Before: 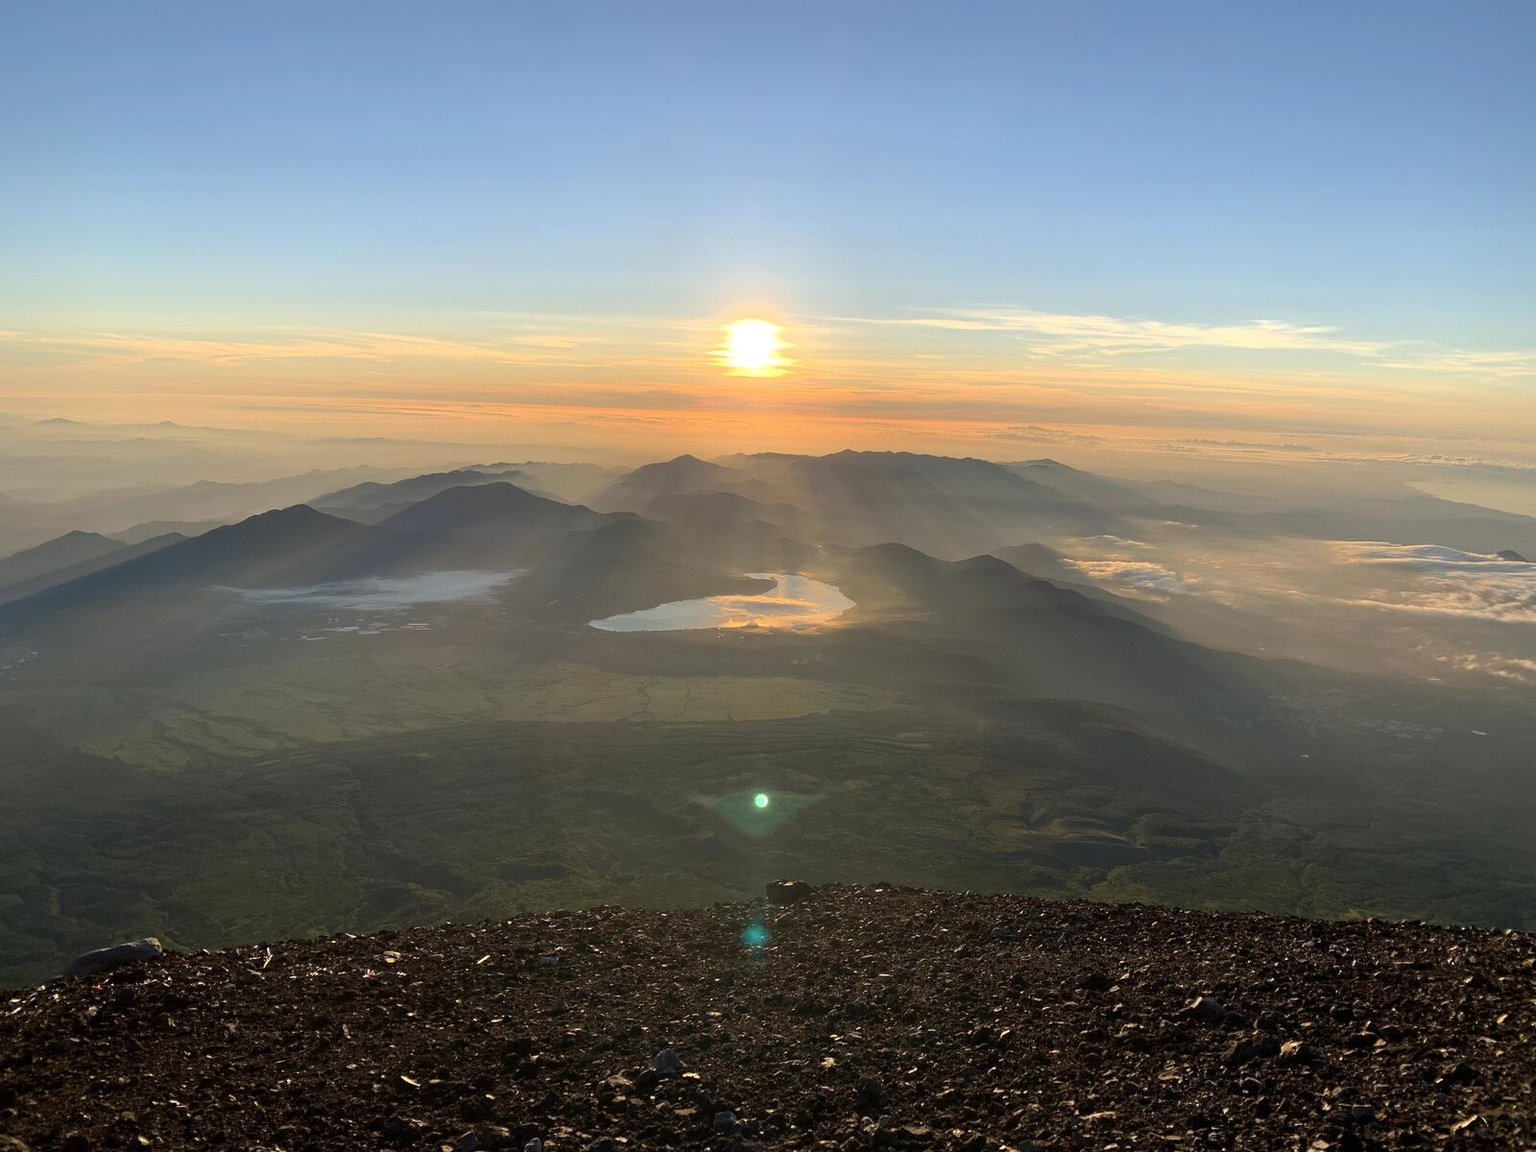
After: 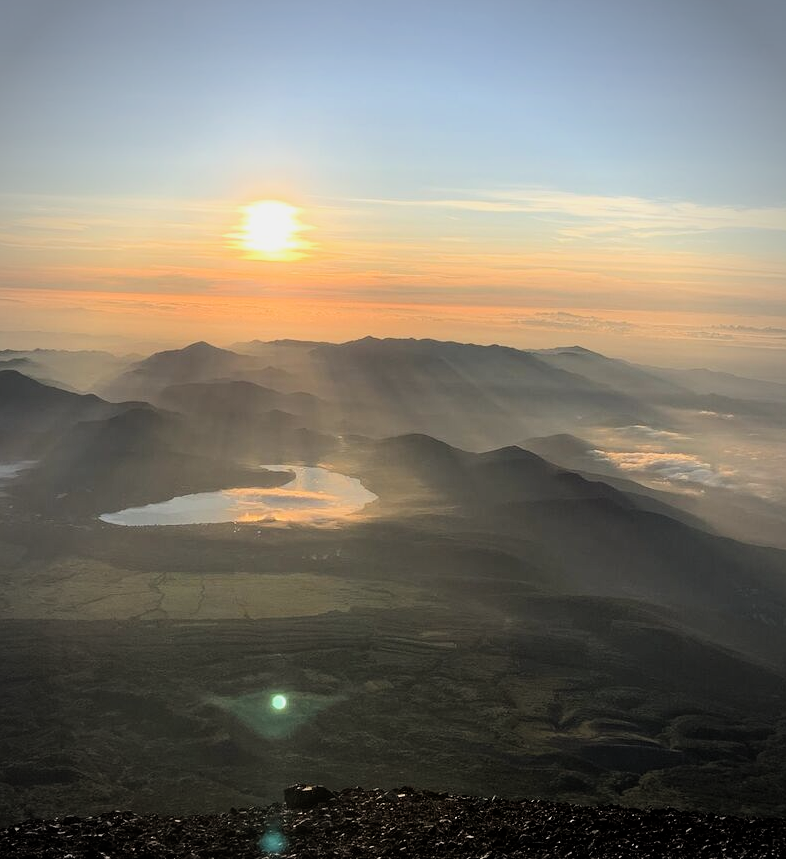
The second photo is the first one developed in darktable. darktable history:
crop: left 32.183%, top 11.002%, right 18.516%, bottom 17.413%
vignetting: automatic ratio true
filmic rgb: black relative exposure -16 EV, white relative exposure 6.3 EV, threshold 3.05 EV, hardness 5.08, contrast 1.355, enable highlight reconstruction true
